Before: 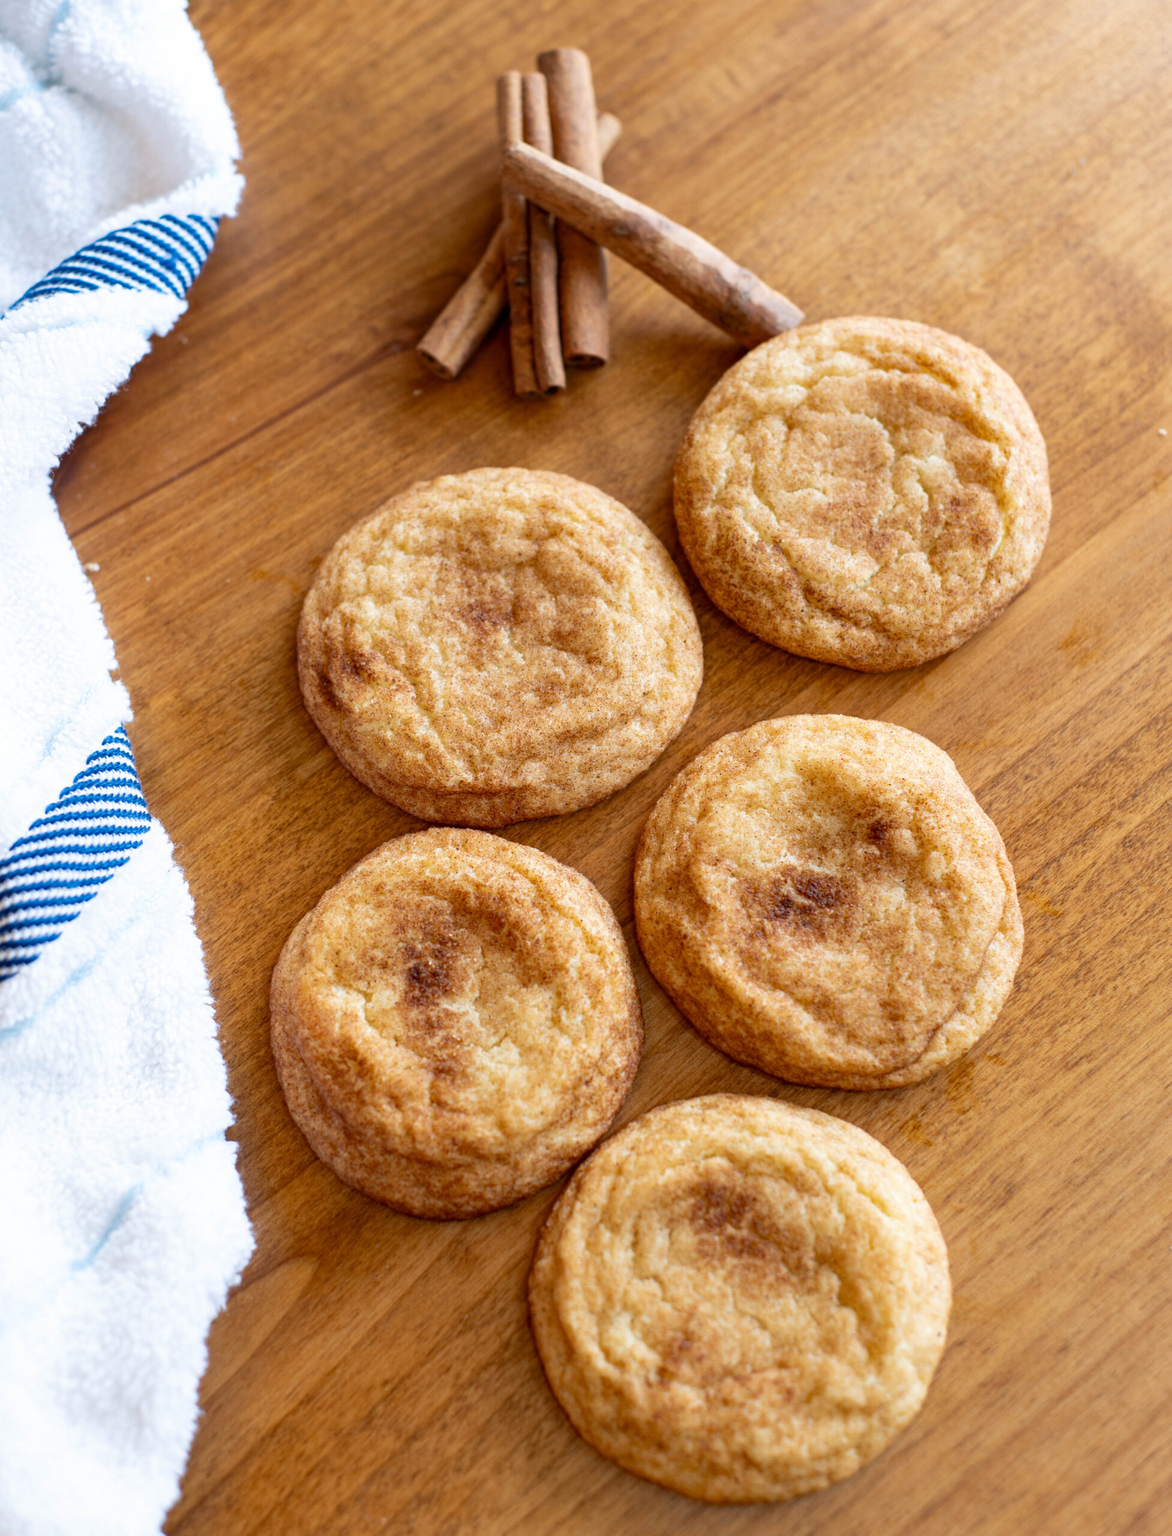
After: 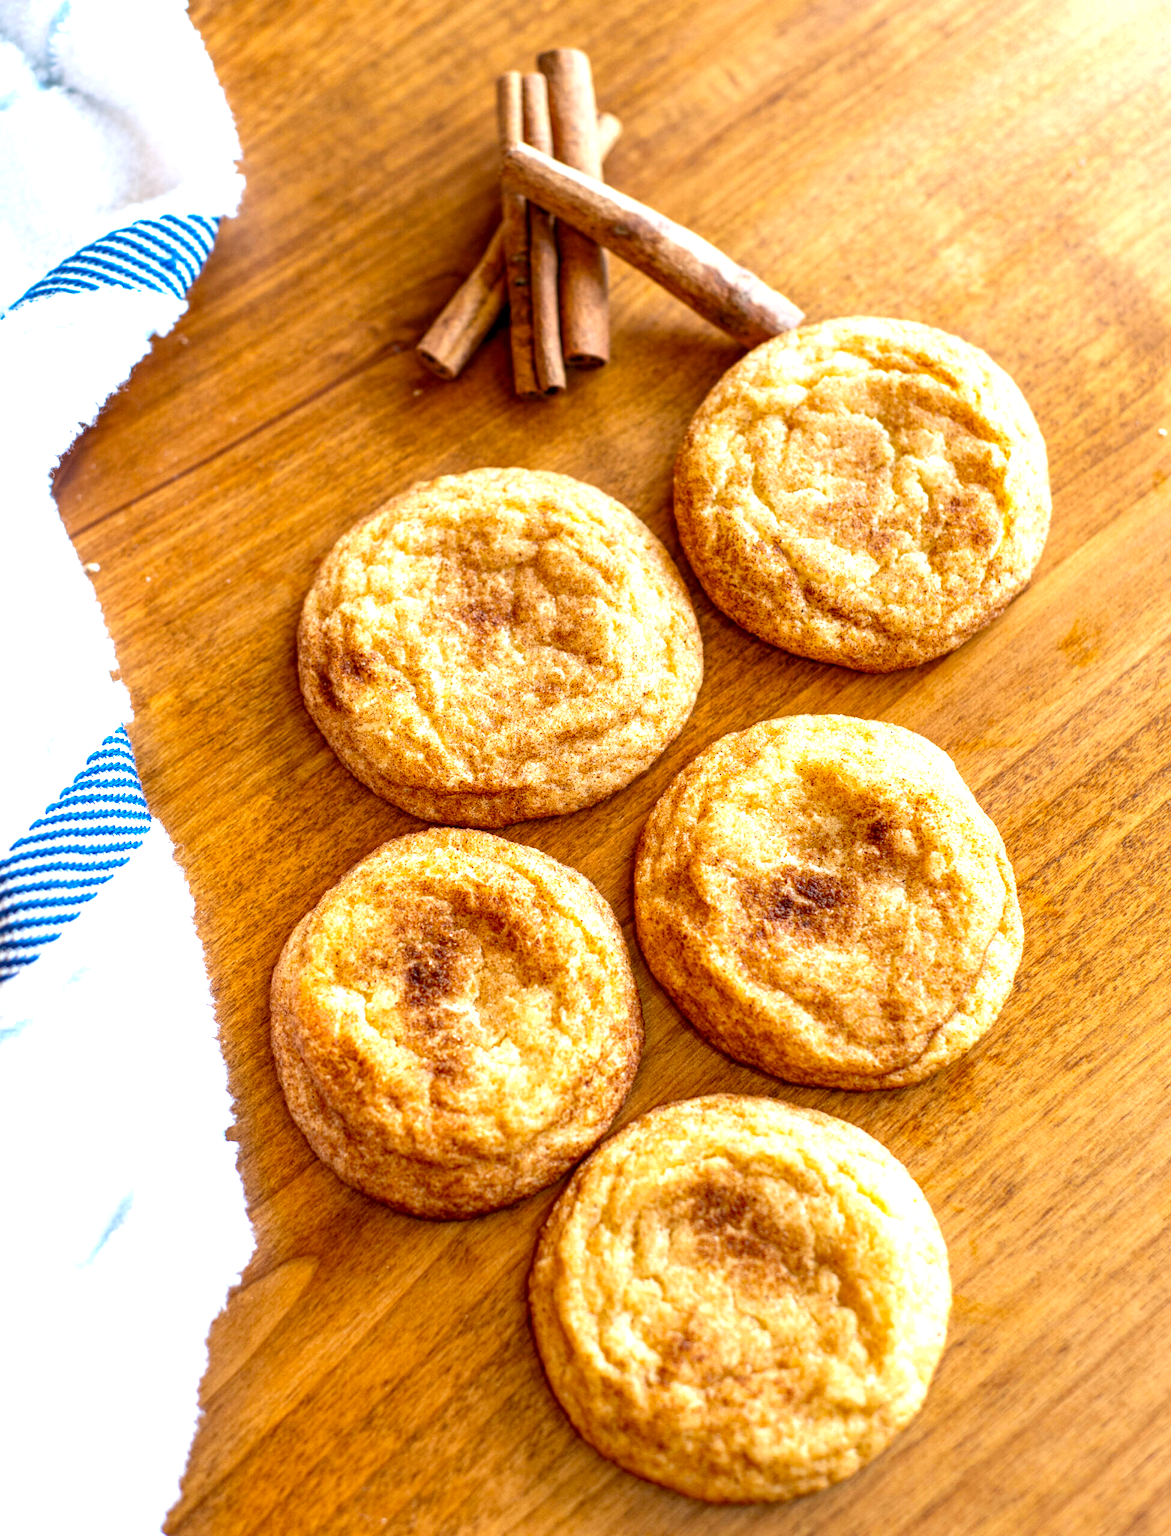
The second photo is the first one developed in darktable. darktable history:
local contrast: highlights 61%, detail 143%, midtone range 0.428
color balance: output saturation 120%
exposure: exposure 0.64 EV, compensate highlight preservation false
